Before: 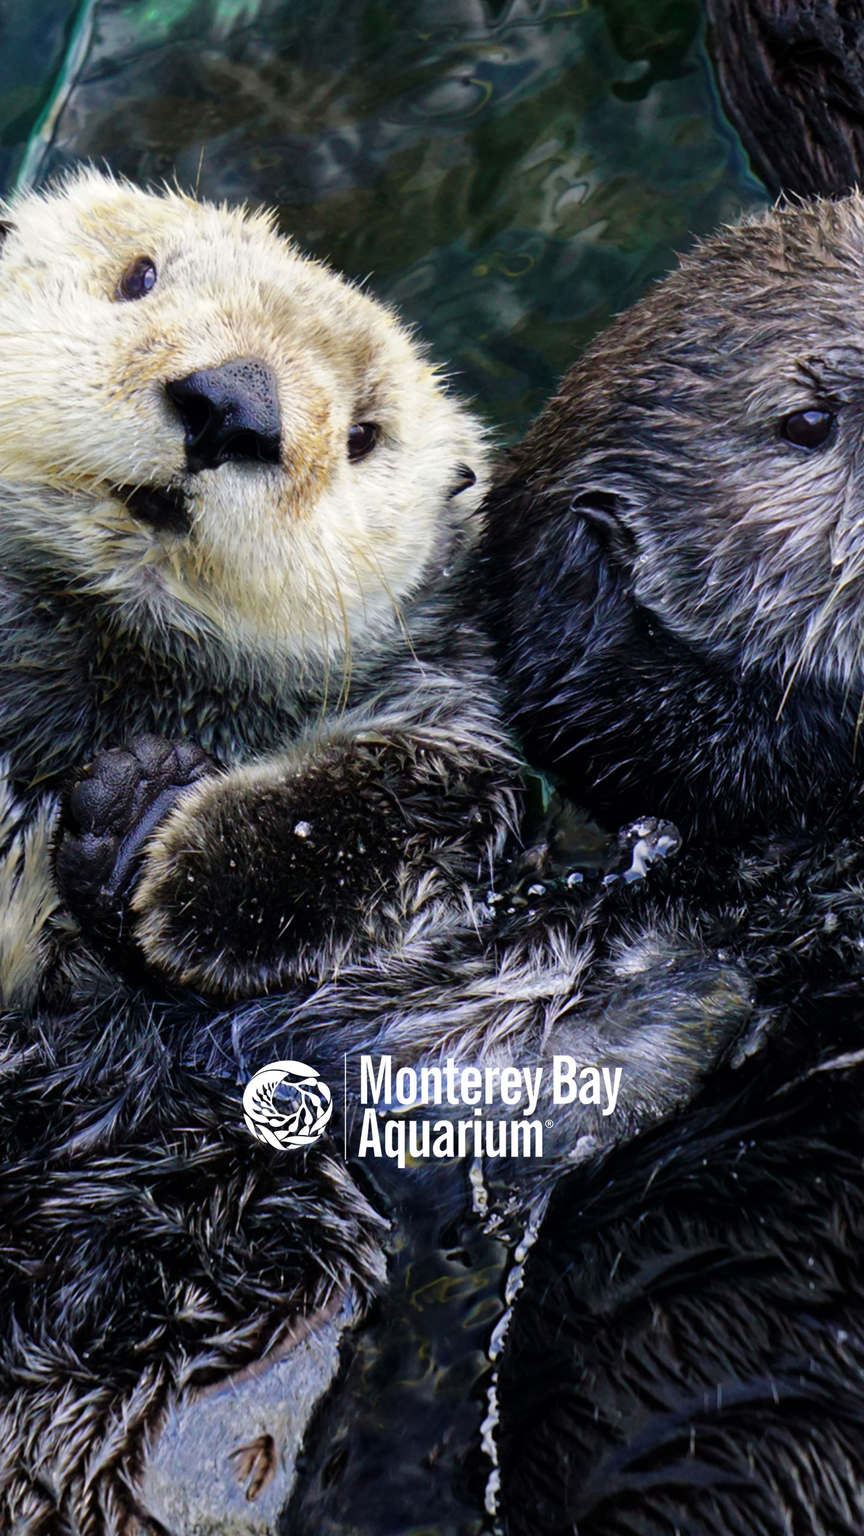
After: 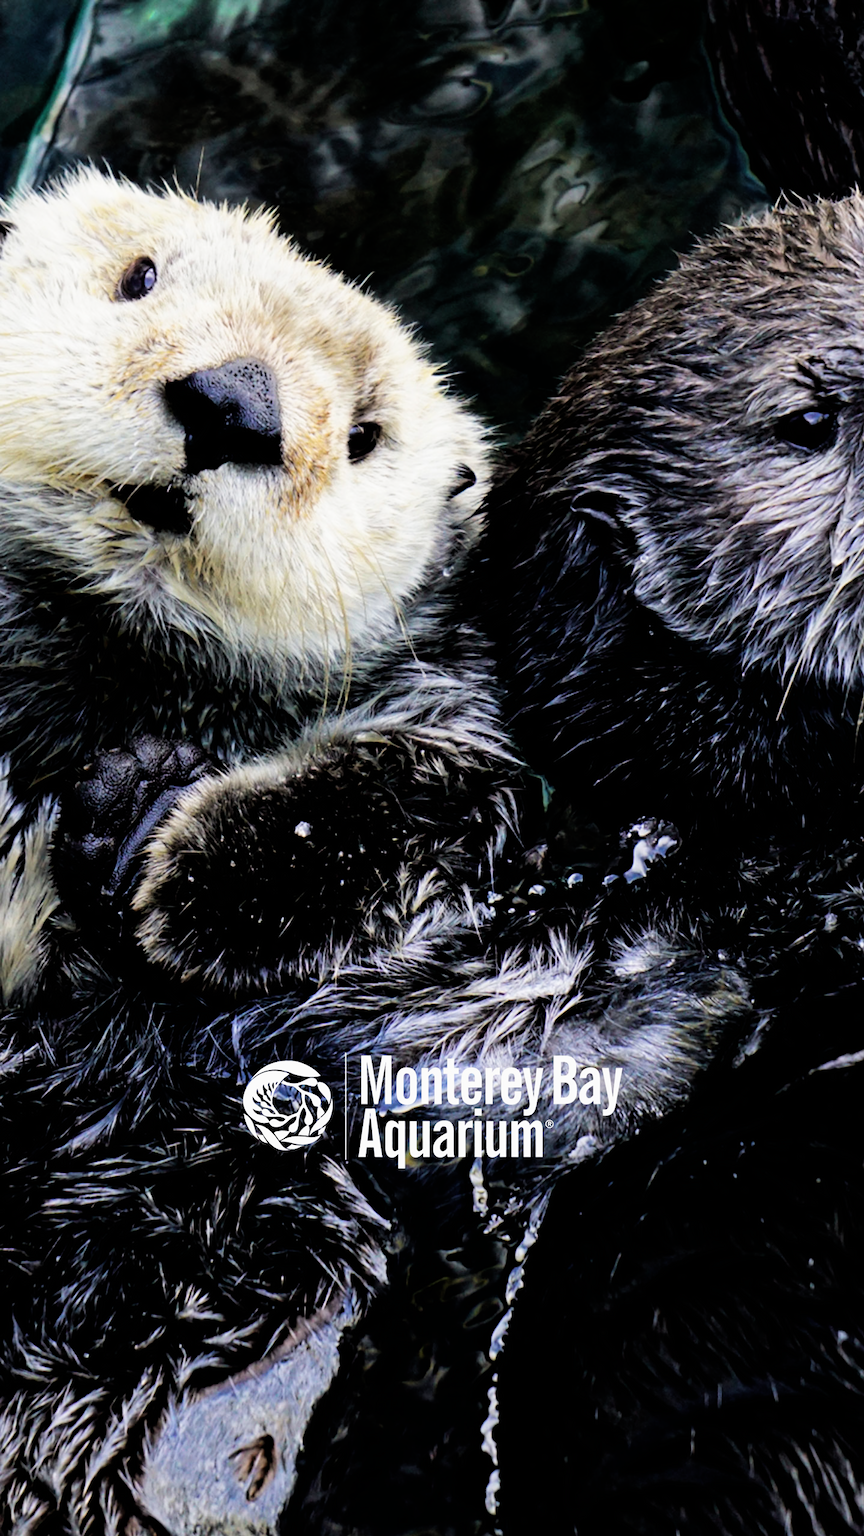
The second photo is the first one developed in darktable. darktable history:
tone equalizer: -8 EV -0.417 EV, -7 EV -0.389 EV, -6 EV -0.333 EV, -5 EV -0.222 EV, -3 EV 0.222 EV, -2 EV 0.333 EV, -1 EV 0.389 EV, +0 EV 0.417 EV, edges refinement/feathering 500, mask exposure compensation -1.57 EV, preserve details no
filmic rgb: black relative exposure -5 EV, white relative exposure 3.2 EV, hardness 3.42, contrast 1.2, highlights saturation mix -50%
